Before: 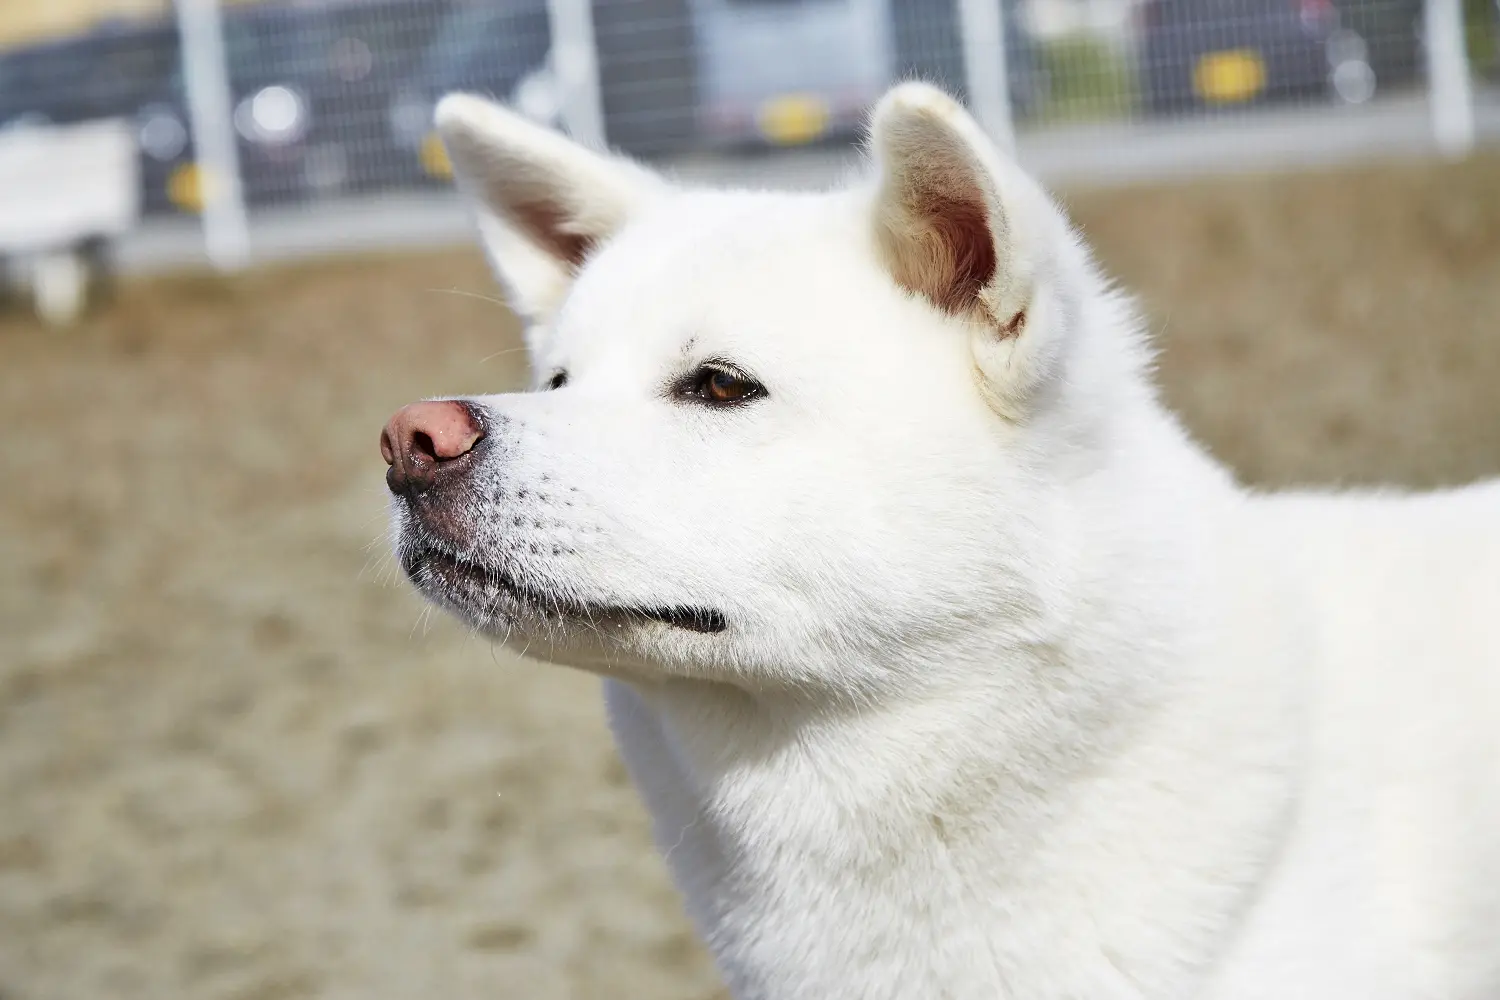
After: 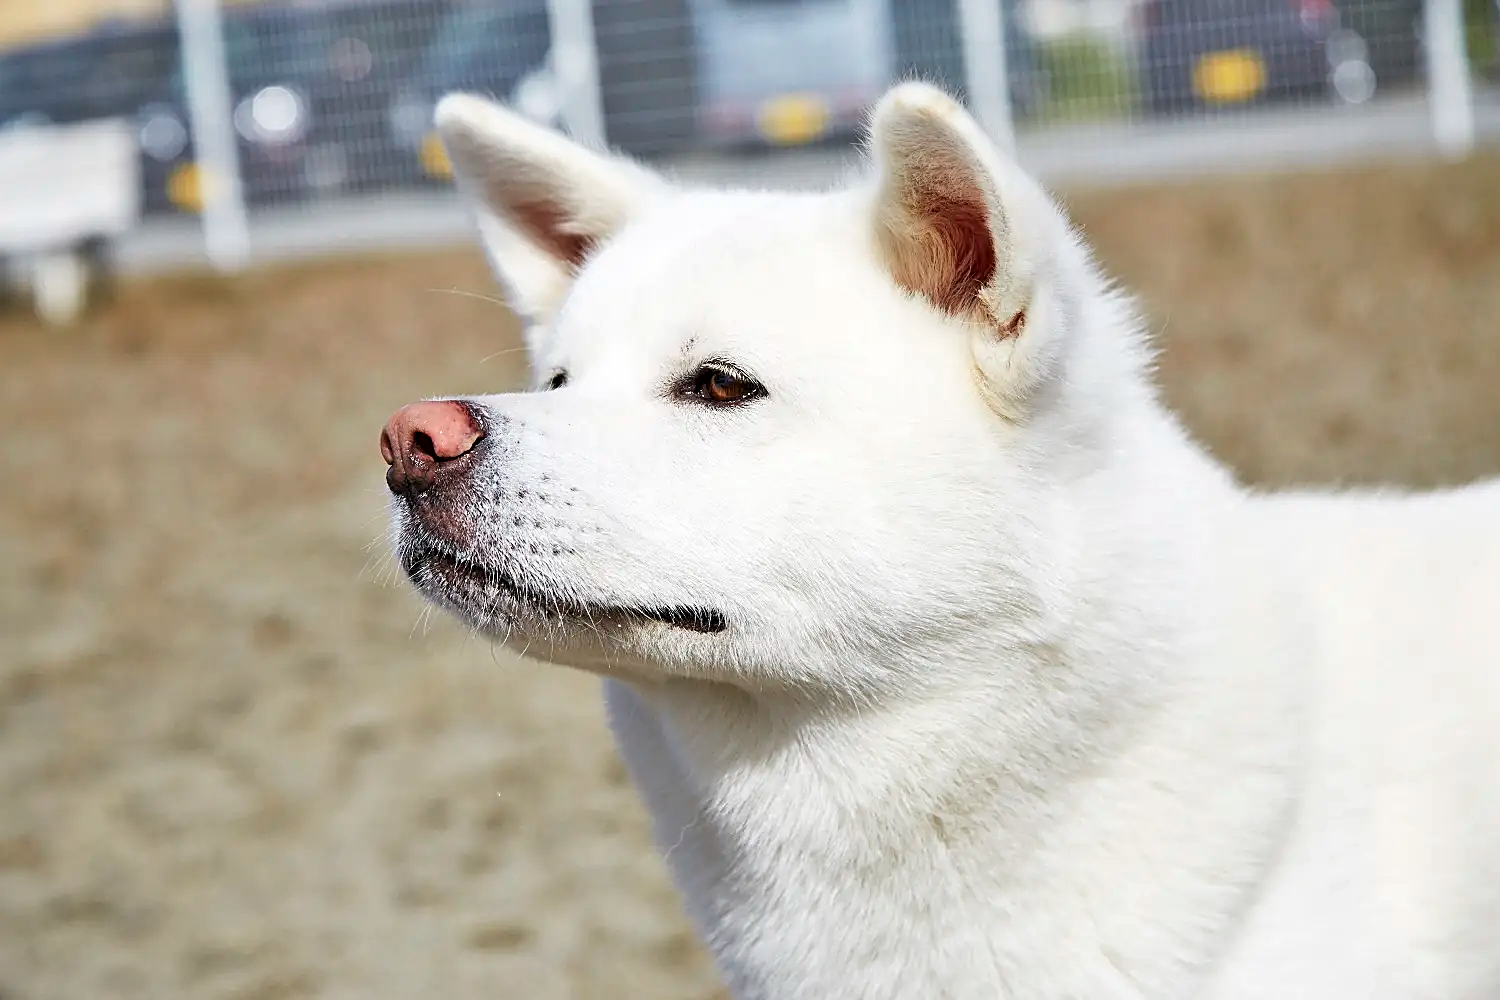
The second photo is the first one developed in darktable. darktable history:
local contrast: highlights 100%, shadows 100%, detail 120%, midtone range 0.2
sharpen: on, module defaults
